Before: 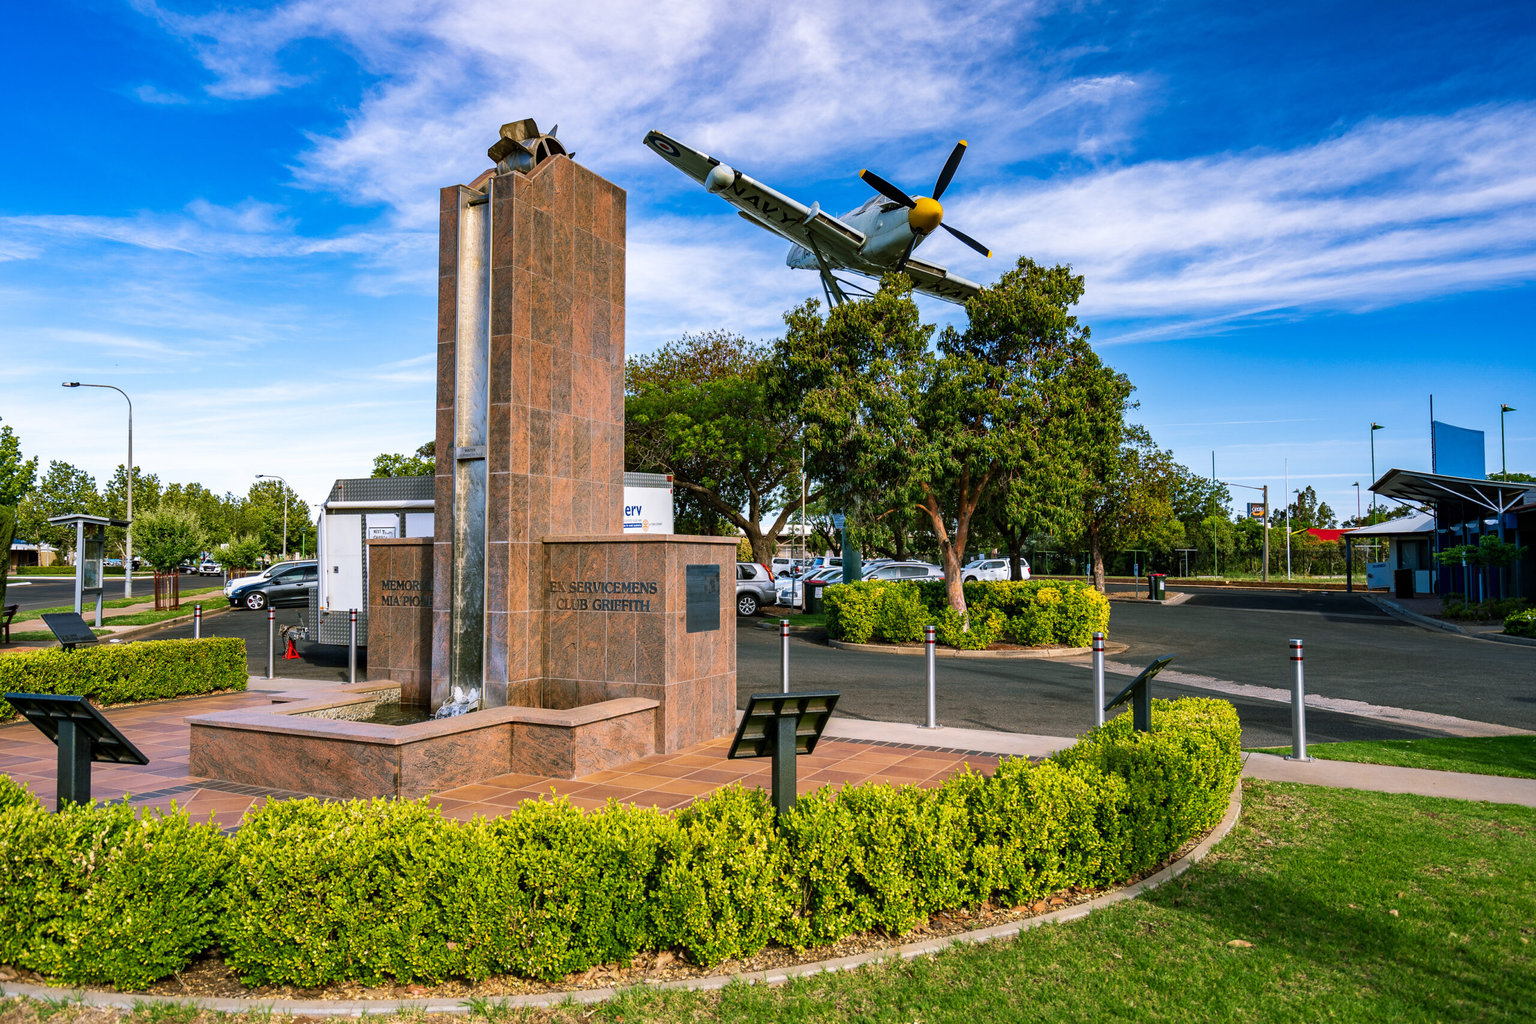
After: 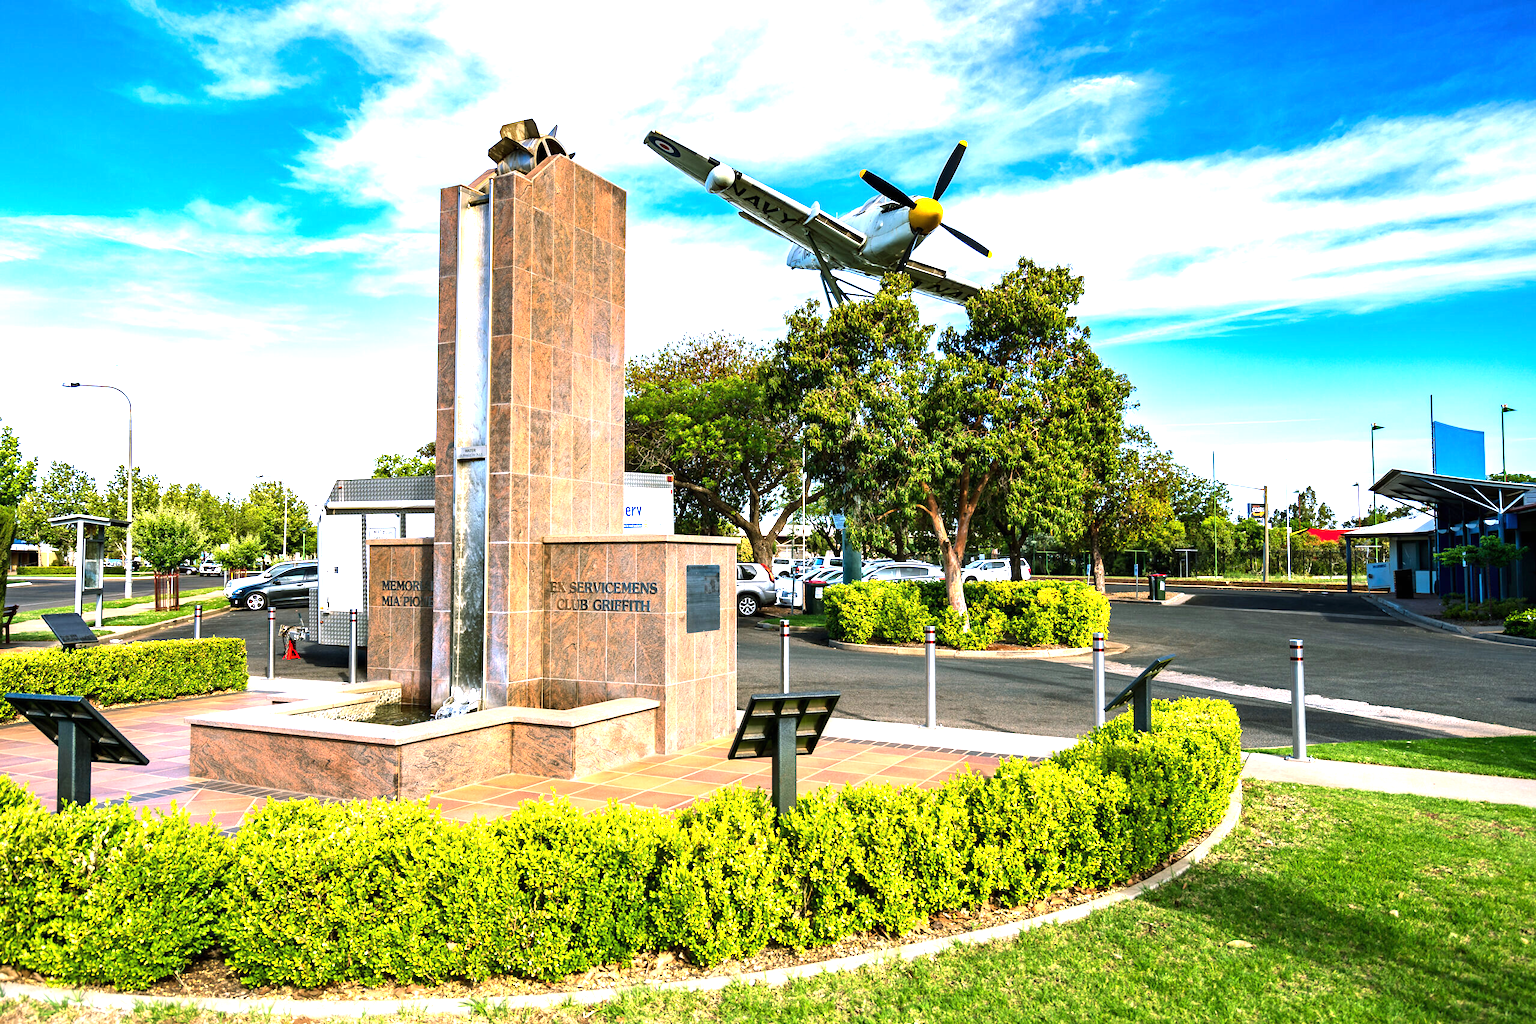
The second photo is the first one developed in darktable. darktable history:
tone equalizer: -8 EV -0.417 EV, -7 EV -0.389 EV, -6 EV -0.333 EV, -5 EV -0.222 EV, -3 EV 0.222 EV, -2 EV 0.333 EV, -1 EV 0.389 EV, +0 EV 0.417 EV, edges refinement/feathering 500, mask exposure compensation -1.57 EV, preserve details no
exposure: black level correction 0, exposure 1.1 EV, compensate highlight preservation false
